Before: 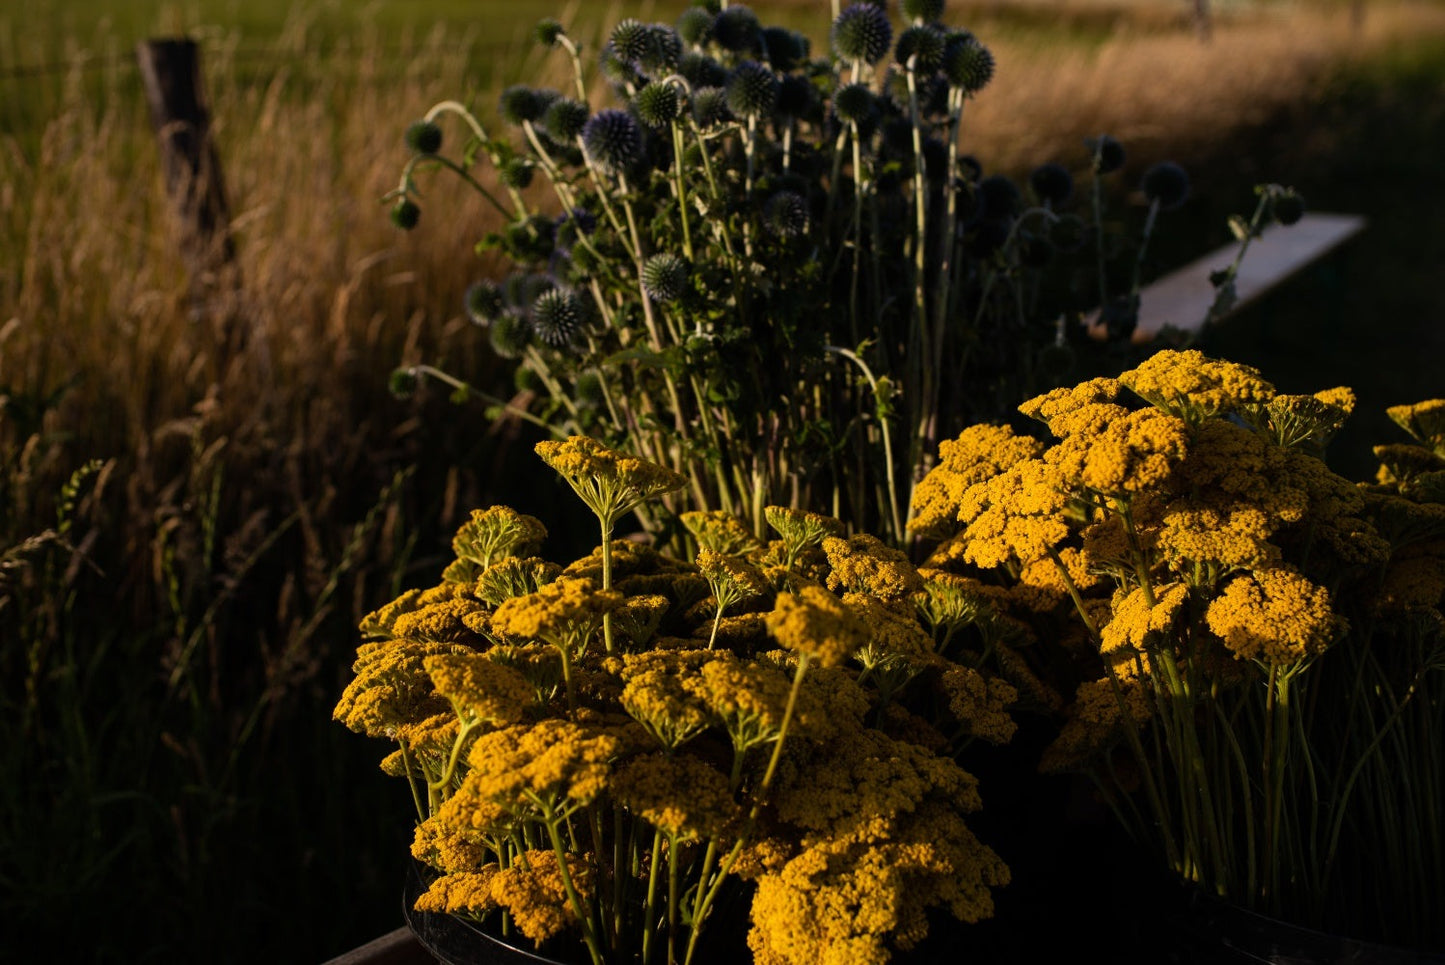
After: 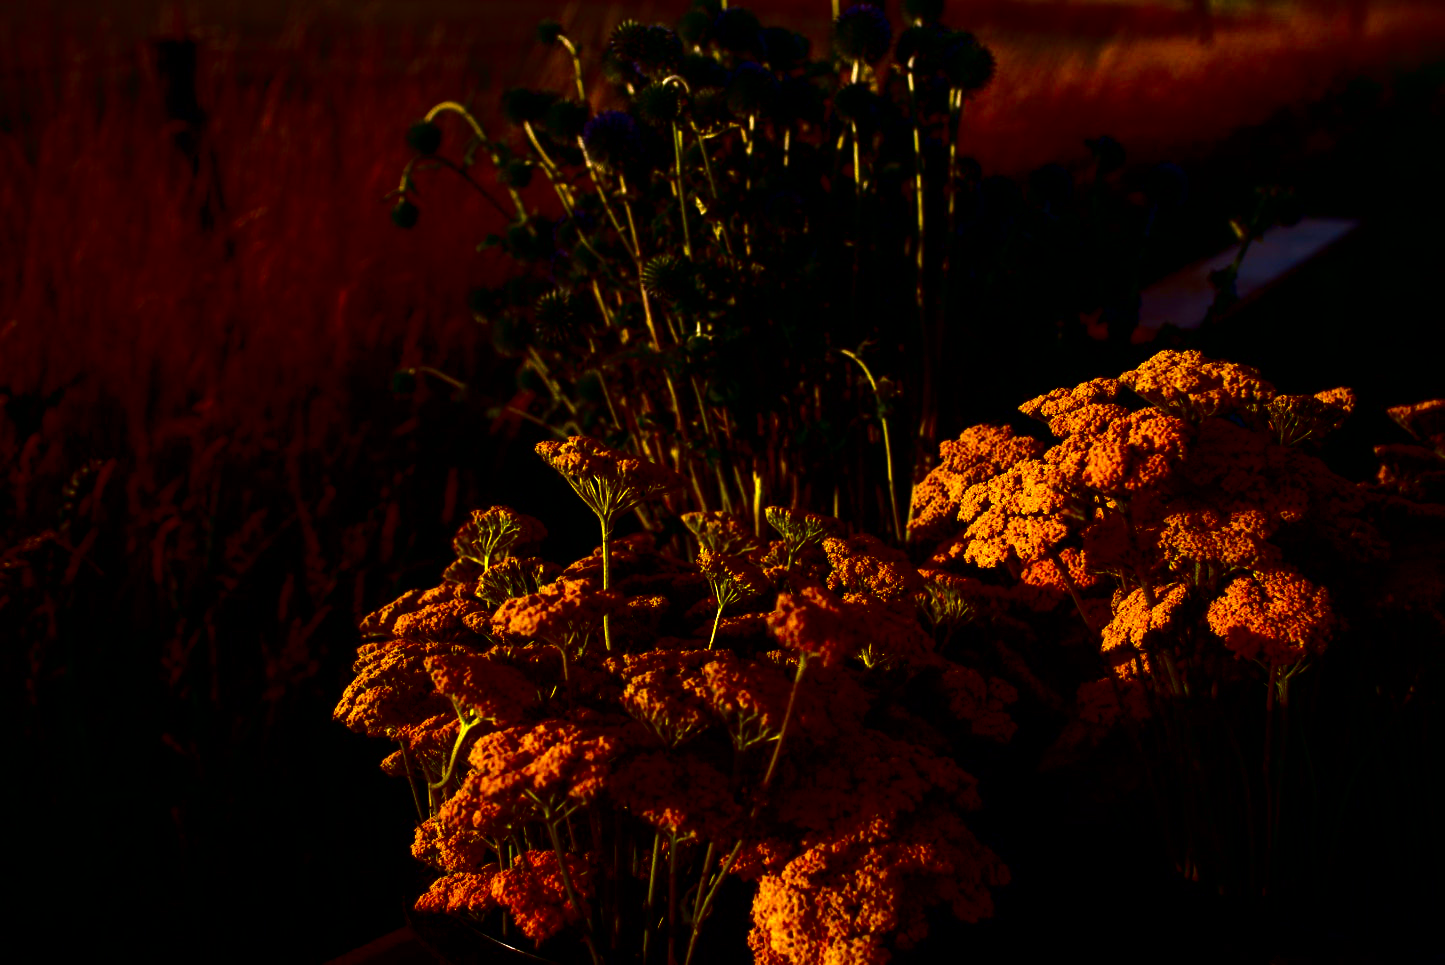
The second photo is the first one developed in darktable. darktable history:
tone equalizer: -8 EV -0.786 EV, -7 EV -0.67 EV, -6 EV -0.638 EV, -5 EV -0.382 EV, -3 EV 0.393 EV, -2 EV 0.6 EV, -1 EV 0.695 EV, +0 EV 0.736 EV, edges refinement/feathering 500, mask exposure compensation -1.57 EV, preserve details no
contrast brightness saturation: brightness -0.986, saturation 0.992
